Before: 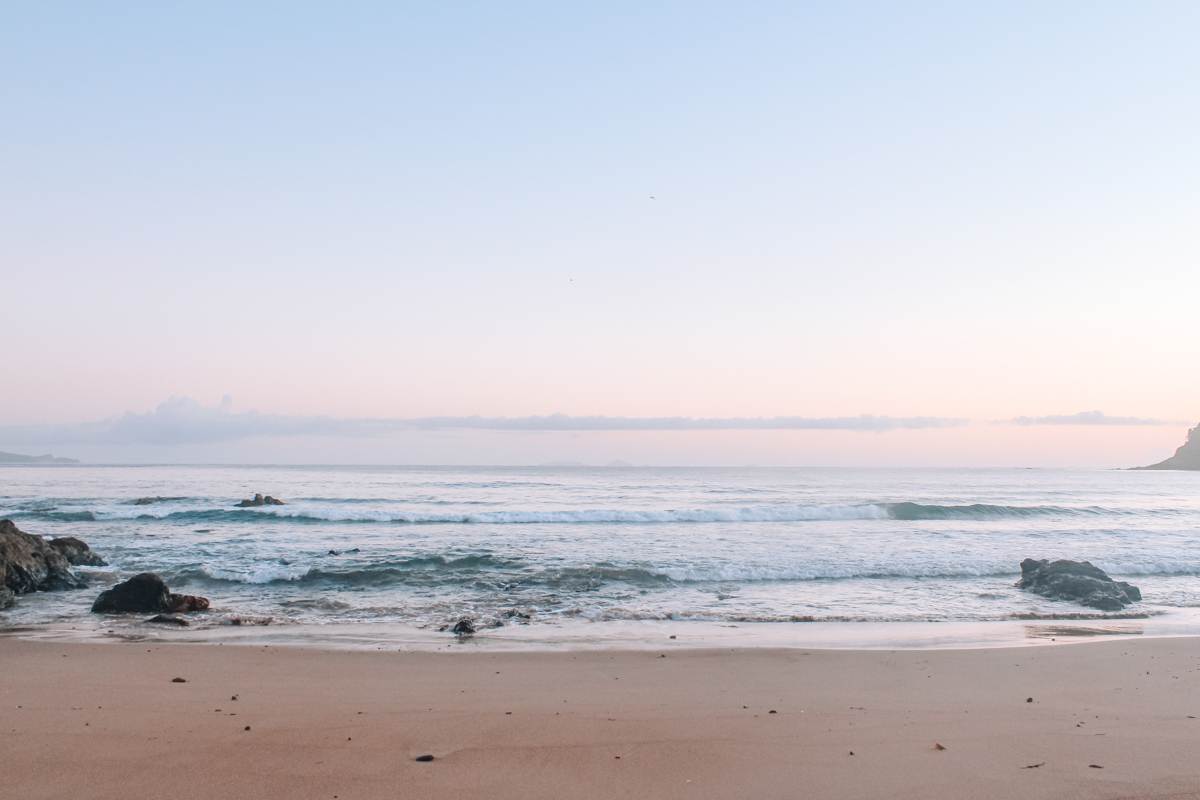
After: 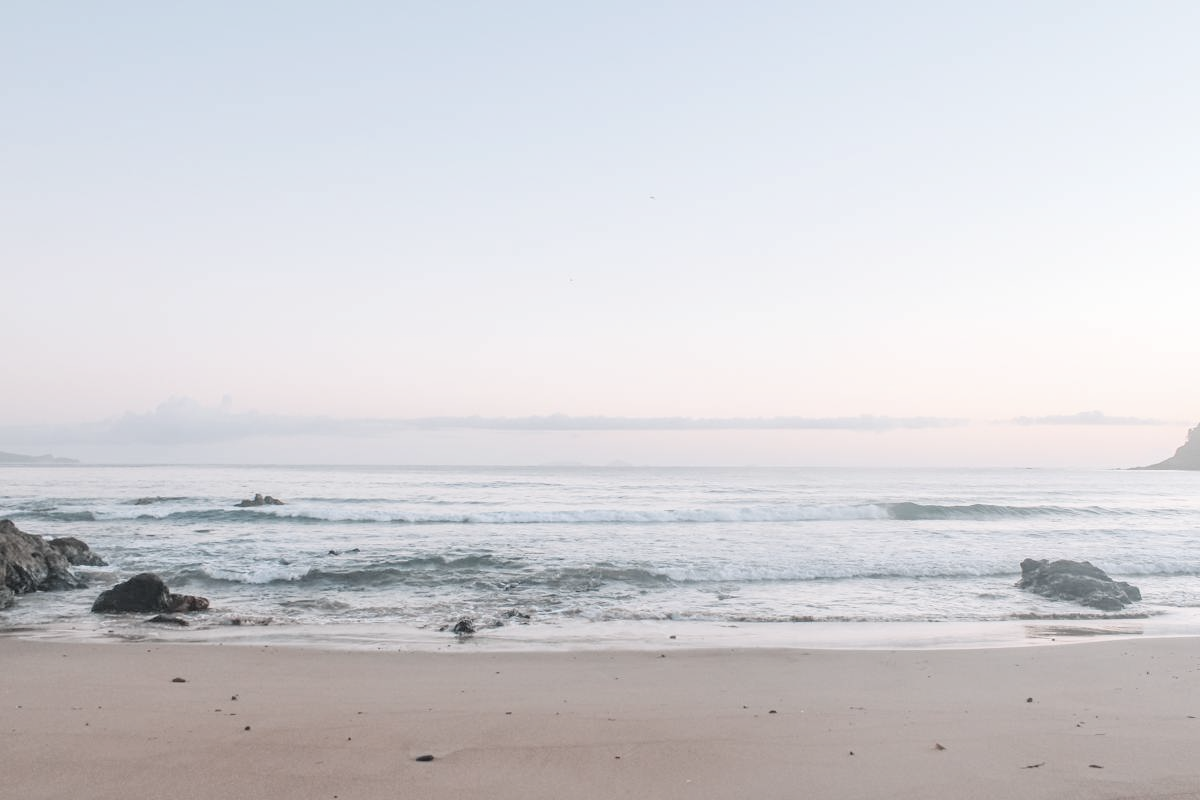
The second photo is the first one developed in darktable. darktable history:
exposure: exposure 0 EV, compensate highlight preservation false
contrast brightness saturation: brightness 0.18, saturation -0.5
